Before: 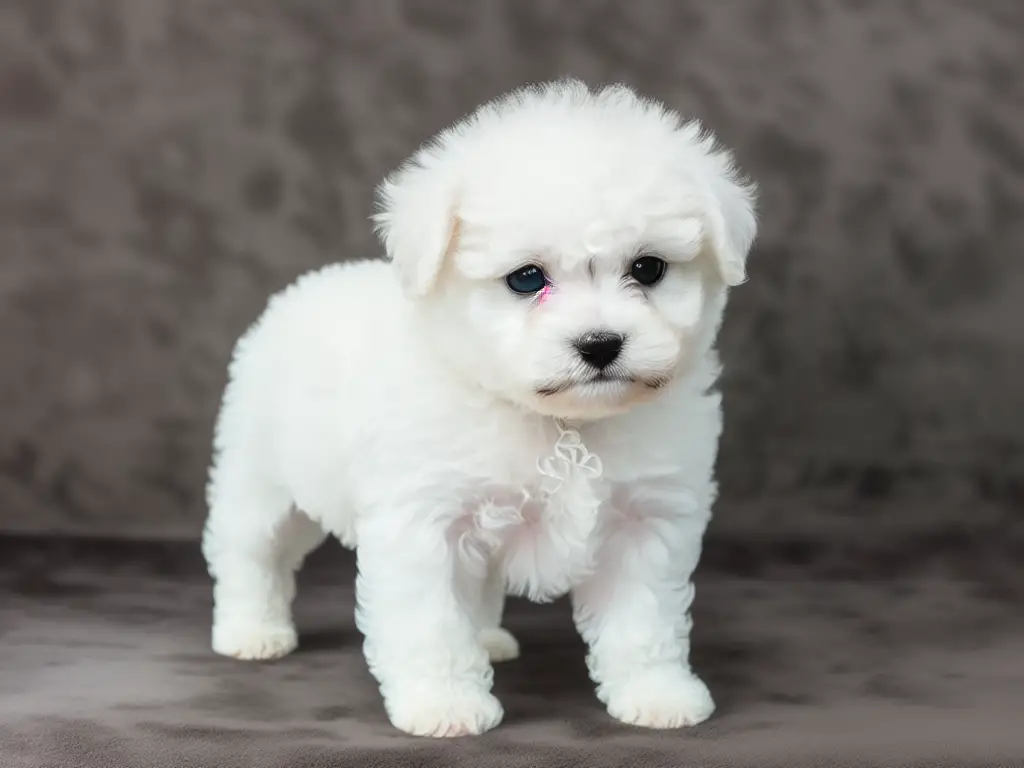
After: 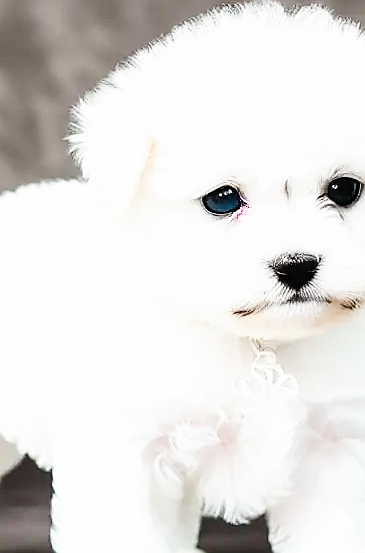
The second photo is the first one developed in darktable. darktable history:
crop and rotate: left 29.744%, top 10.357%, right 34.571%, bottom 17.546%
sharpen: radius 1.397, amount 1.239, threshold 0.626
base curve: curves: ch0 [(0, 0) (0.007, 0.004) (0.027, 0.03) (0.046, 0.07) (0.207, 0.54) (0.442, 0.872) (0.673, 0.972) (1, 1)], preserve colors none
